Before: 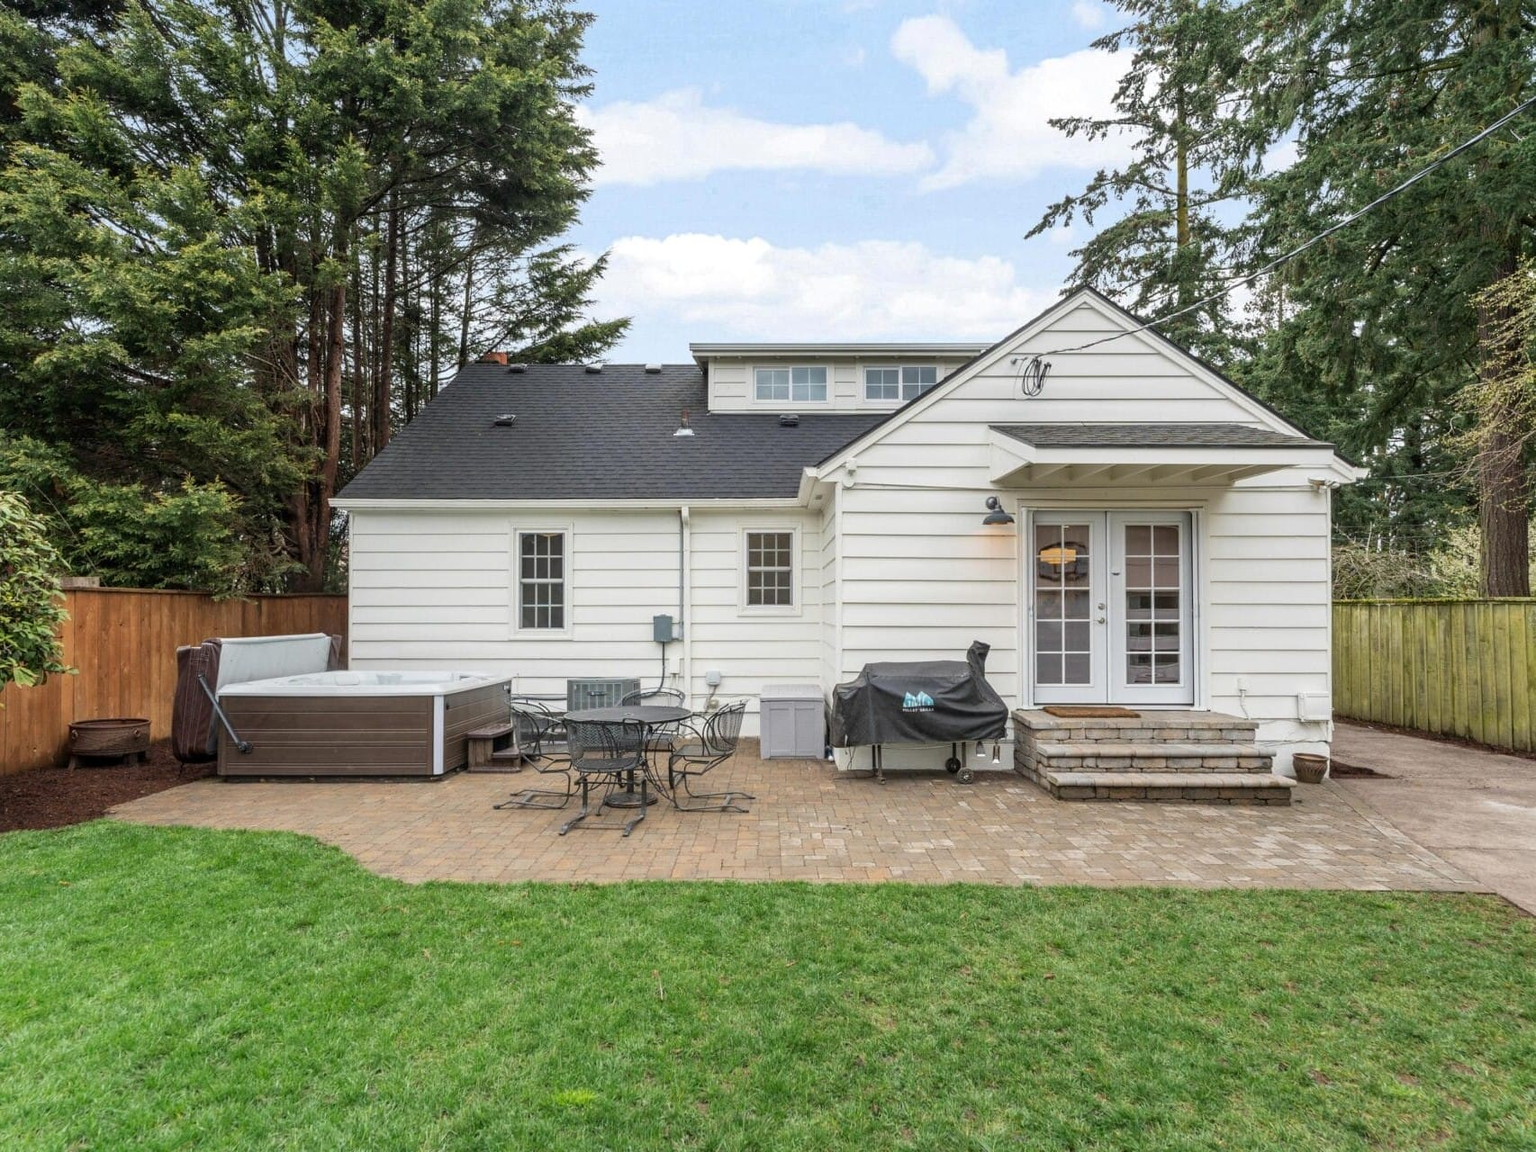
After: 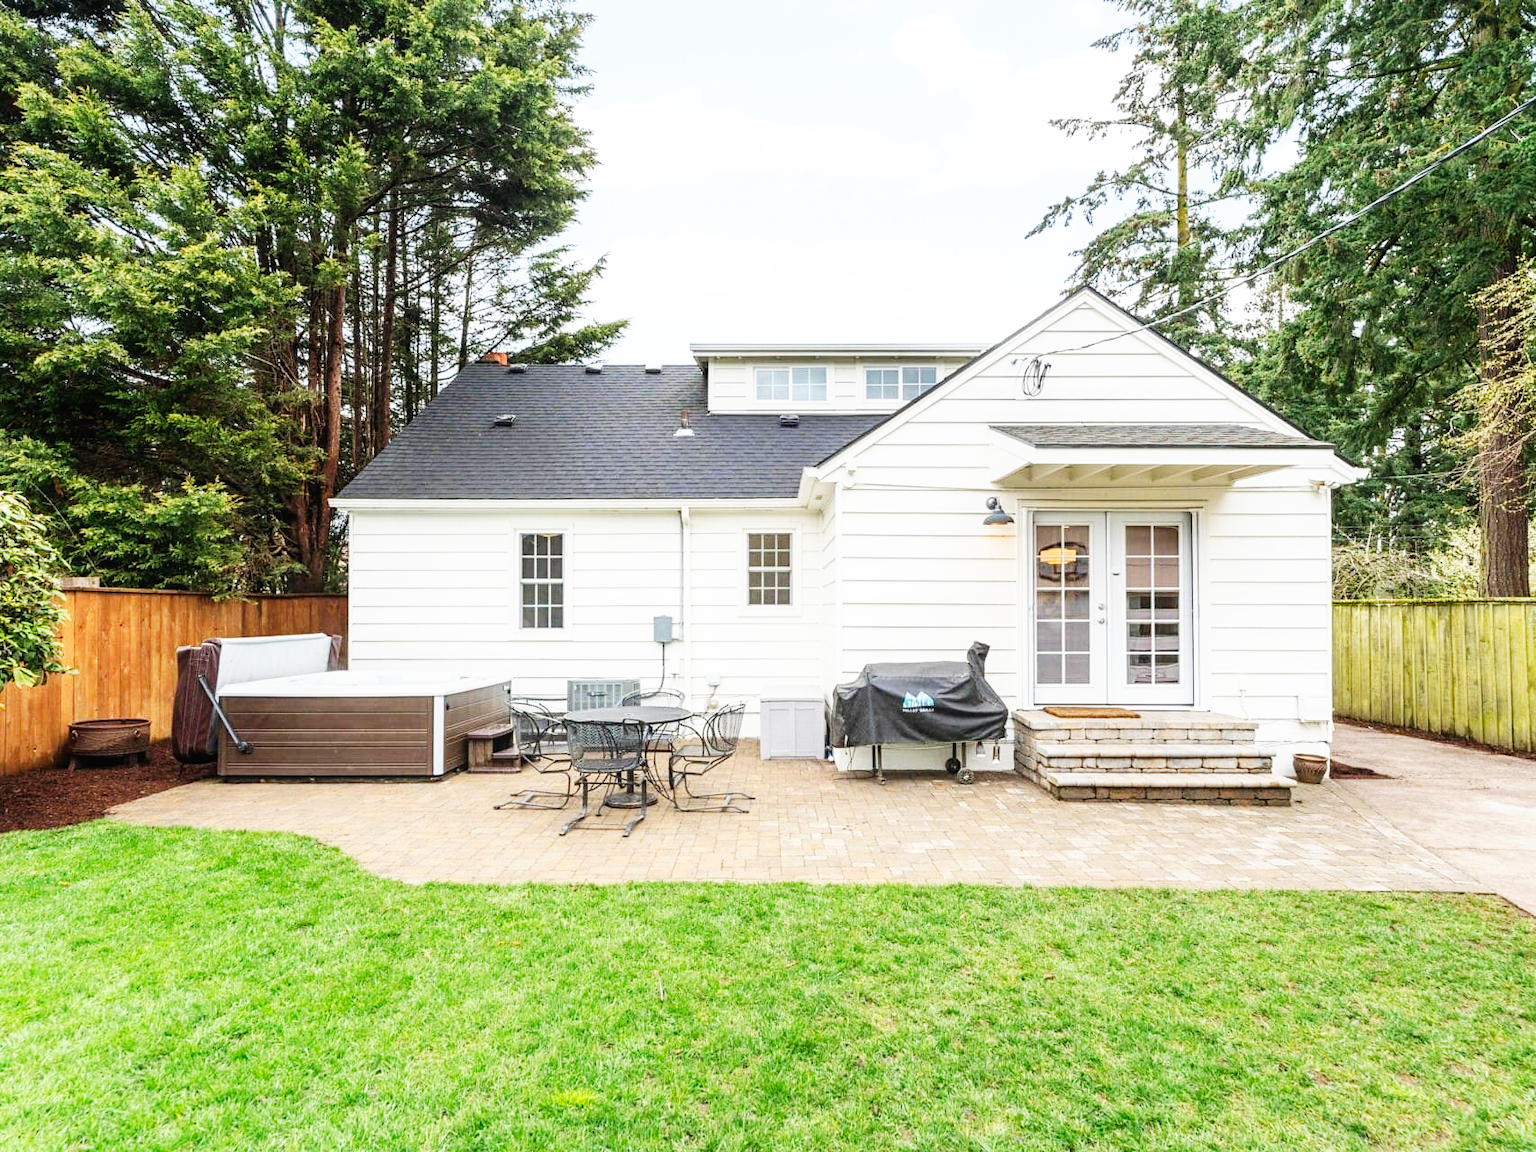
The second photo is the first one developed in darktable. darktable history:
base curve: curves: ch0 [(0, 0) (0.007, 0.004) (0.027, 0.03) (0.046, 0.07) (0.207, 0.54) (0.442, 0.872) (0.673, 0.972) (1, 1)], preserve colors none
contrast equalizer: y [[0.5, 0.488, 0.462, 0.461, 0.491, 0.5], [0.5 ×6], [0.5 ×6], [0 ×6], [0 ×6]]
